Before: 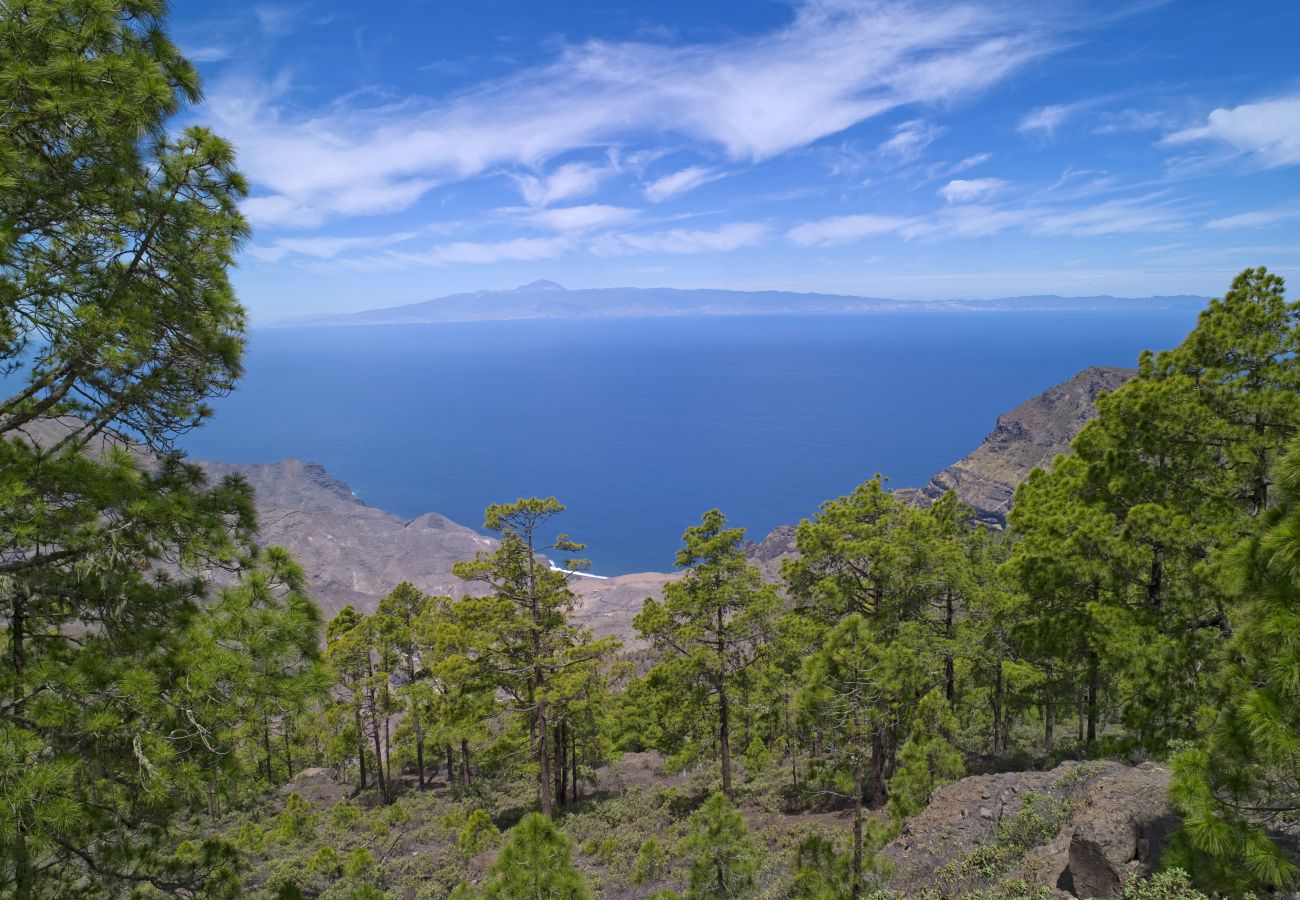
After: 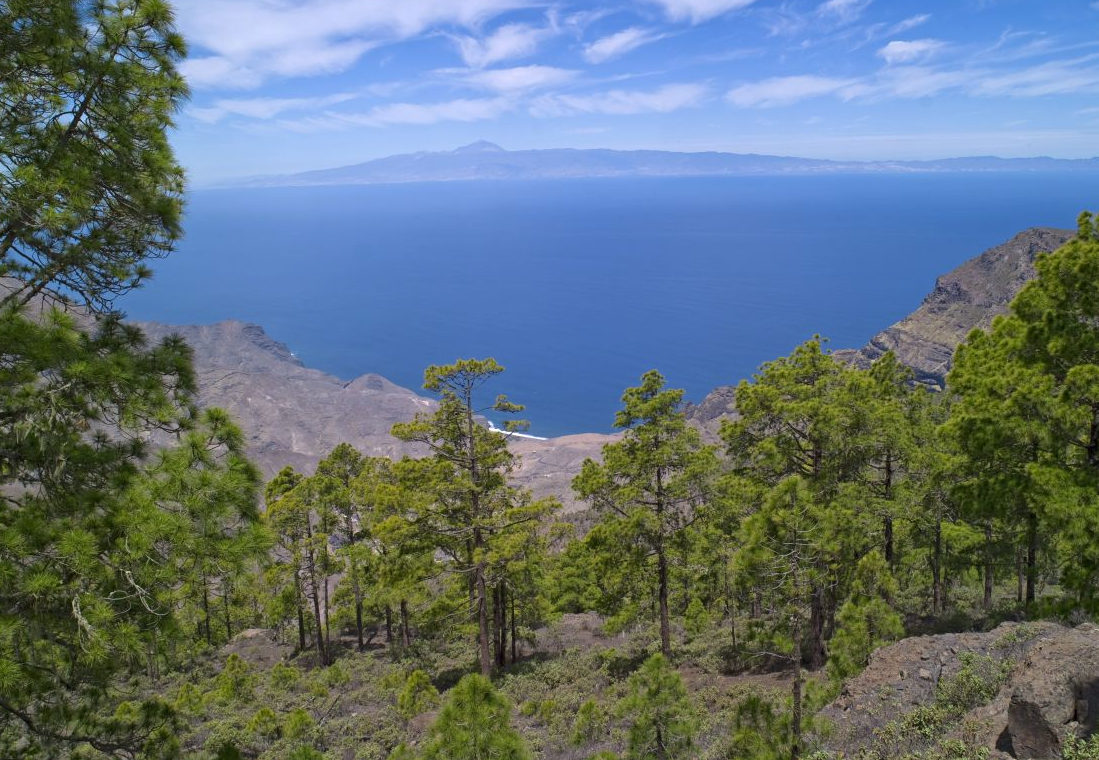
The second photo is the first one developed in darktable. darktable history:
crop and rotate: left 4.718%, top 15.483%, right 10.671%
